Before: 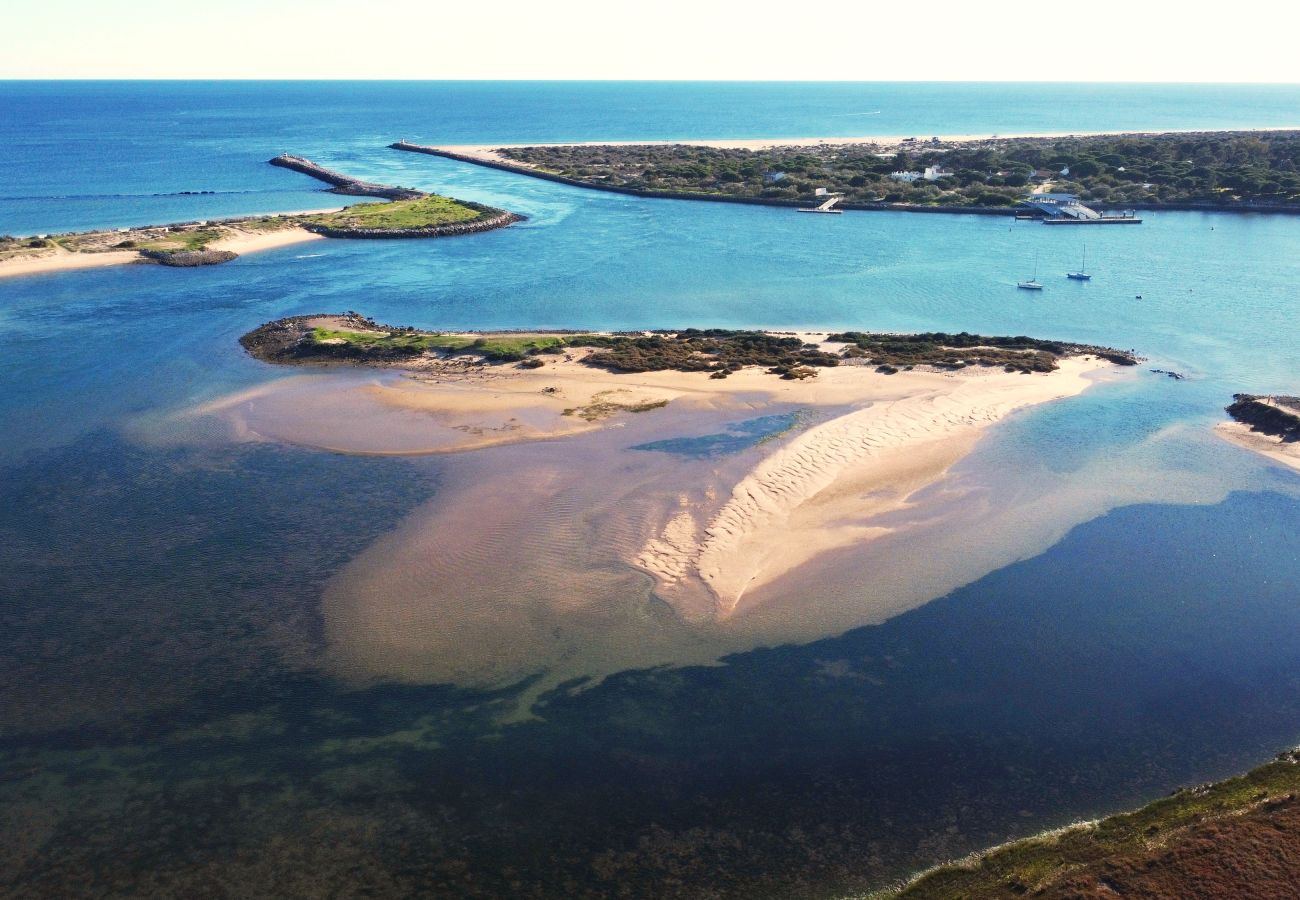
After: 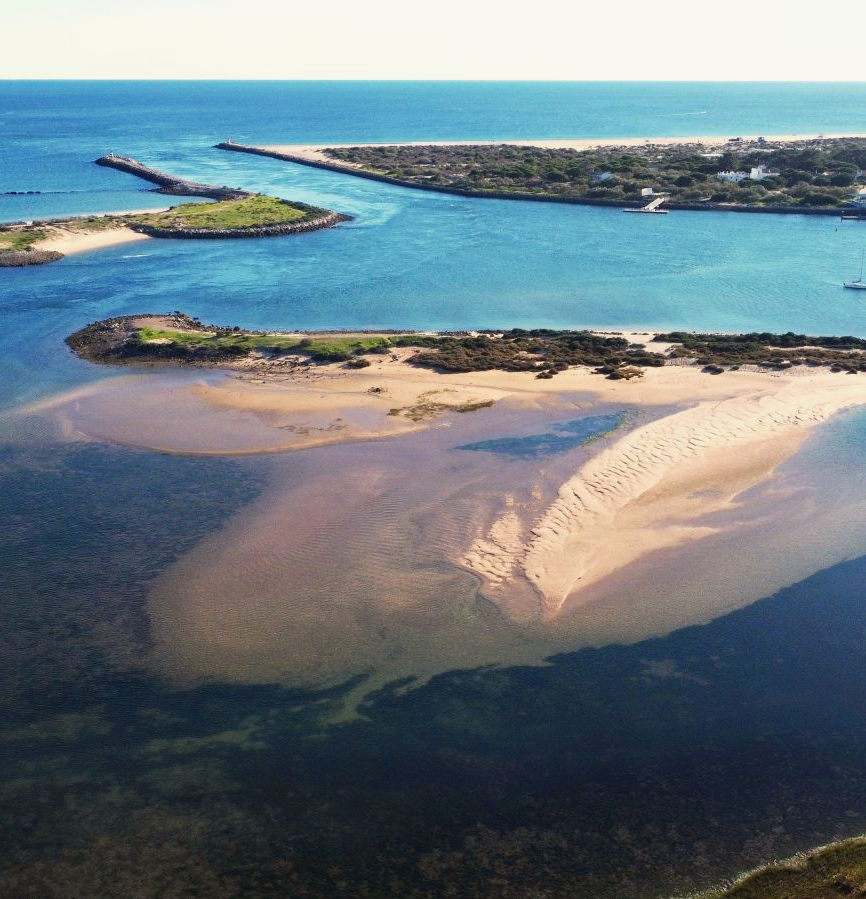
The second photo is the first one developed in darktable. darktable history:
rgb levels: preserve colors max RGB
crop and rotate: left 13.409%, right 19.924%
exposure: black level correction 0.002, exposure -0.1 EV, compensate highlight preservation false
